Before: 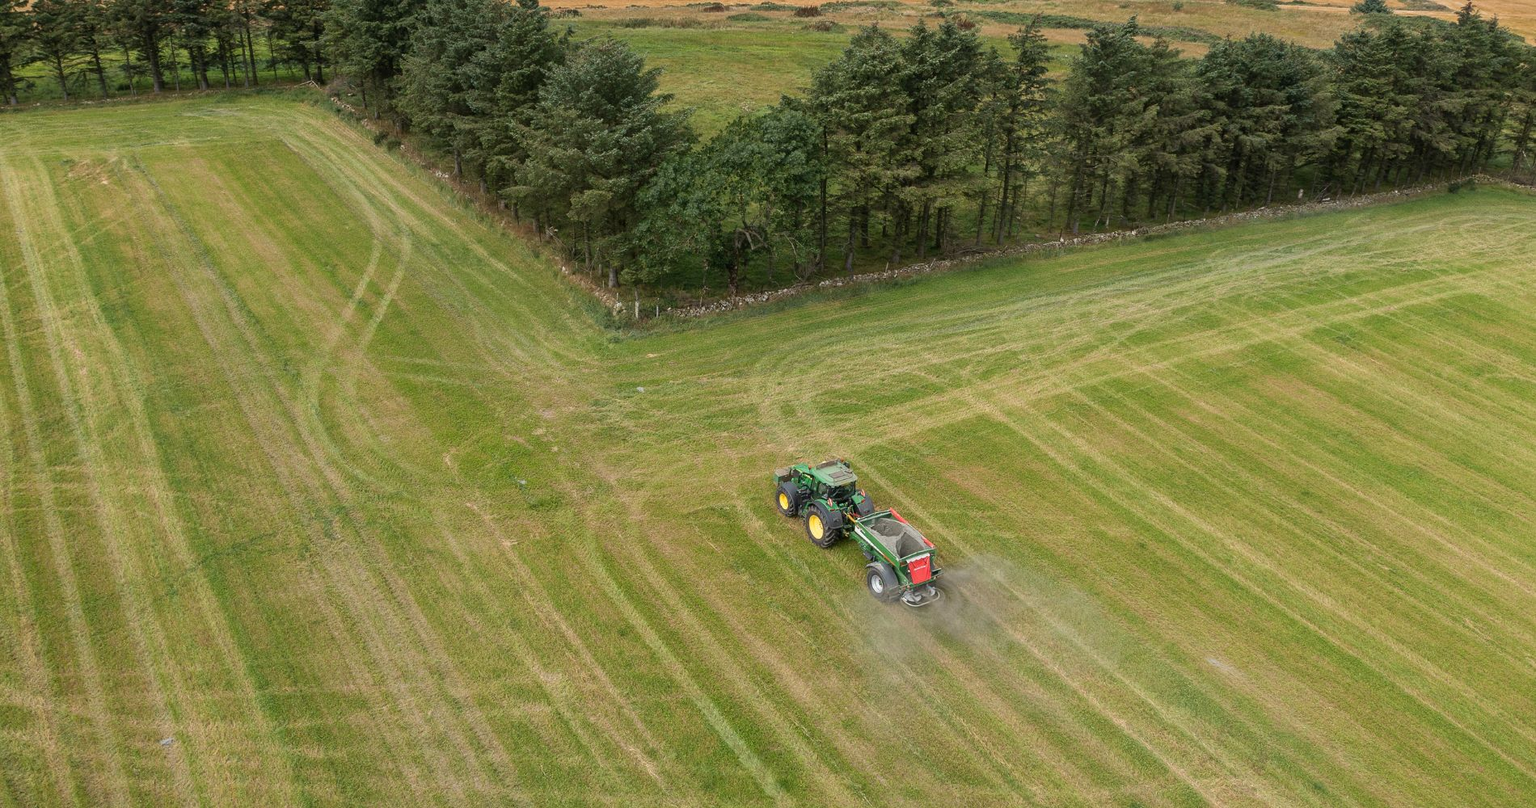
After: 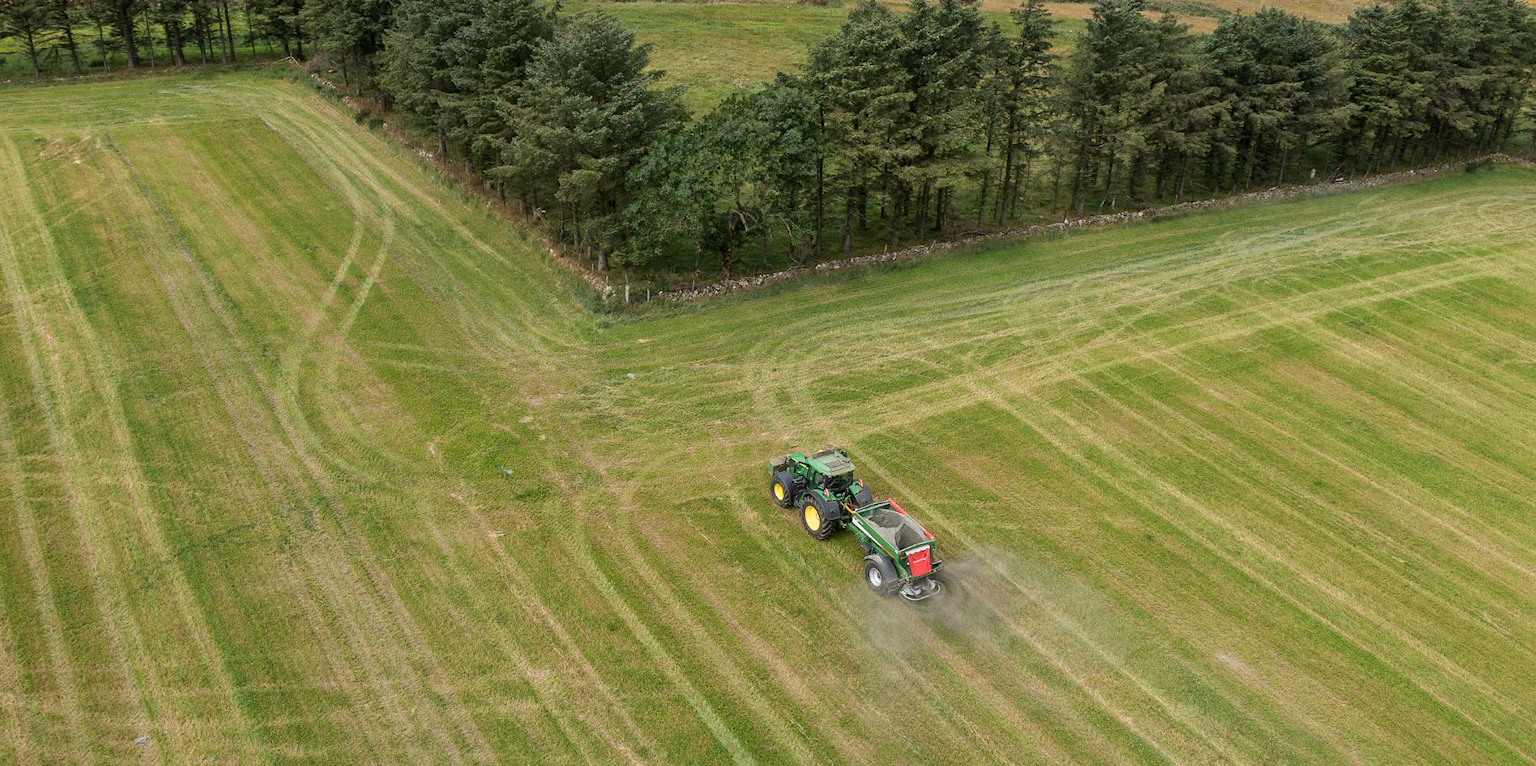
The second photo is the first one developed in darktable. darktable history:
crop: left 1.983%, top 3.226%, right 1.222%, bottom 4.901%
local contrast: mode bilateral grid, contrast 21, coarseness 49, detail 119%, midtone range 0.2
